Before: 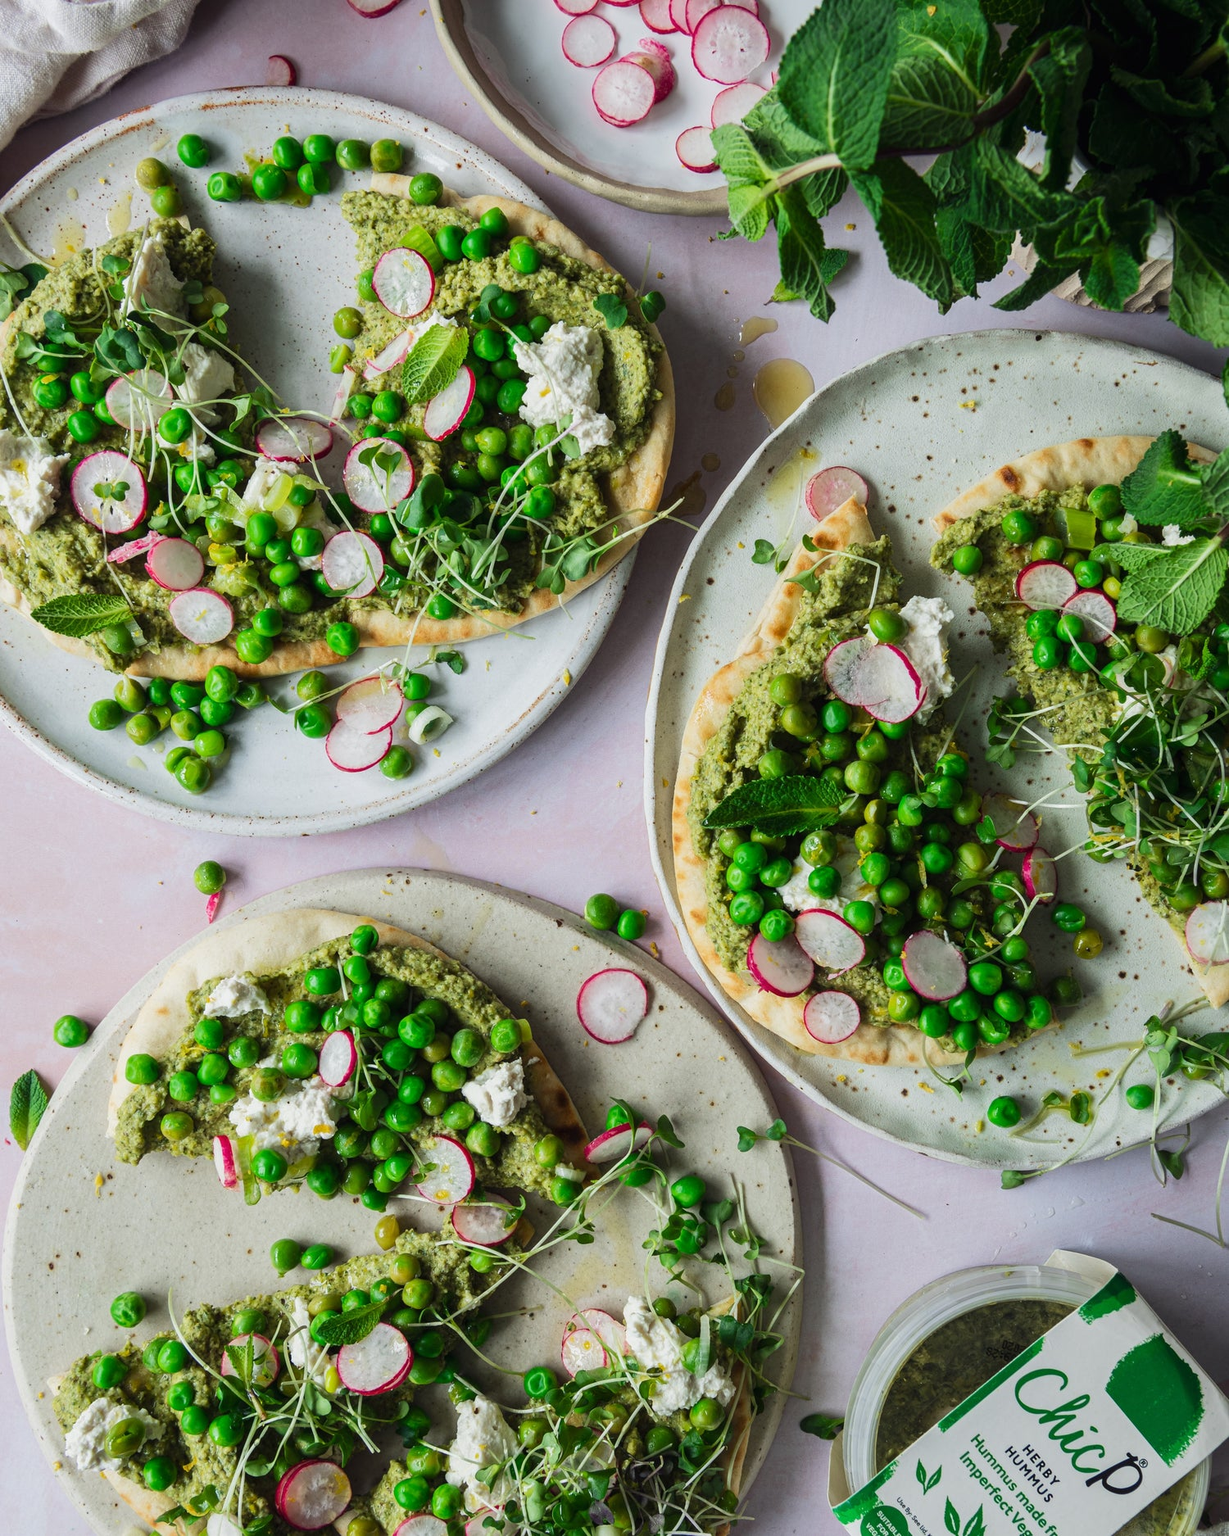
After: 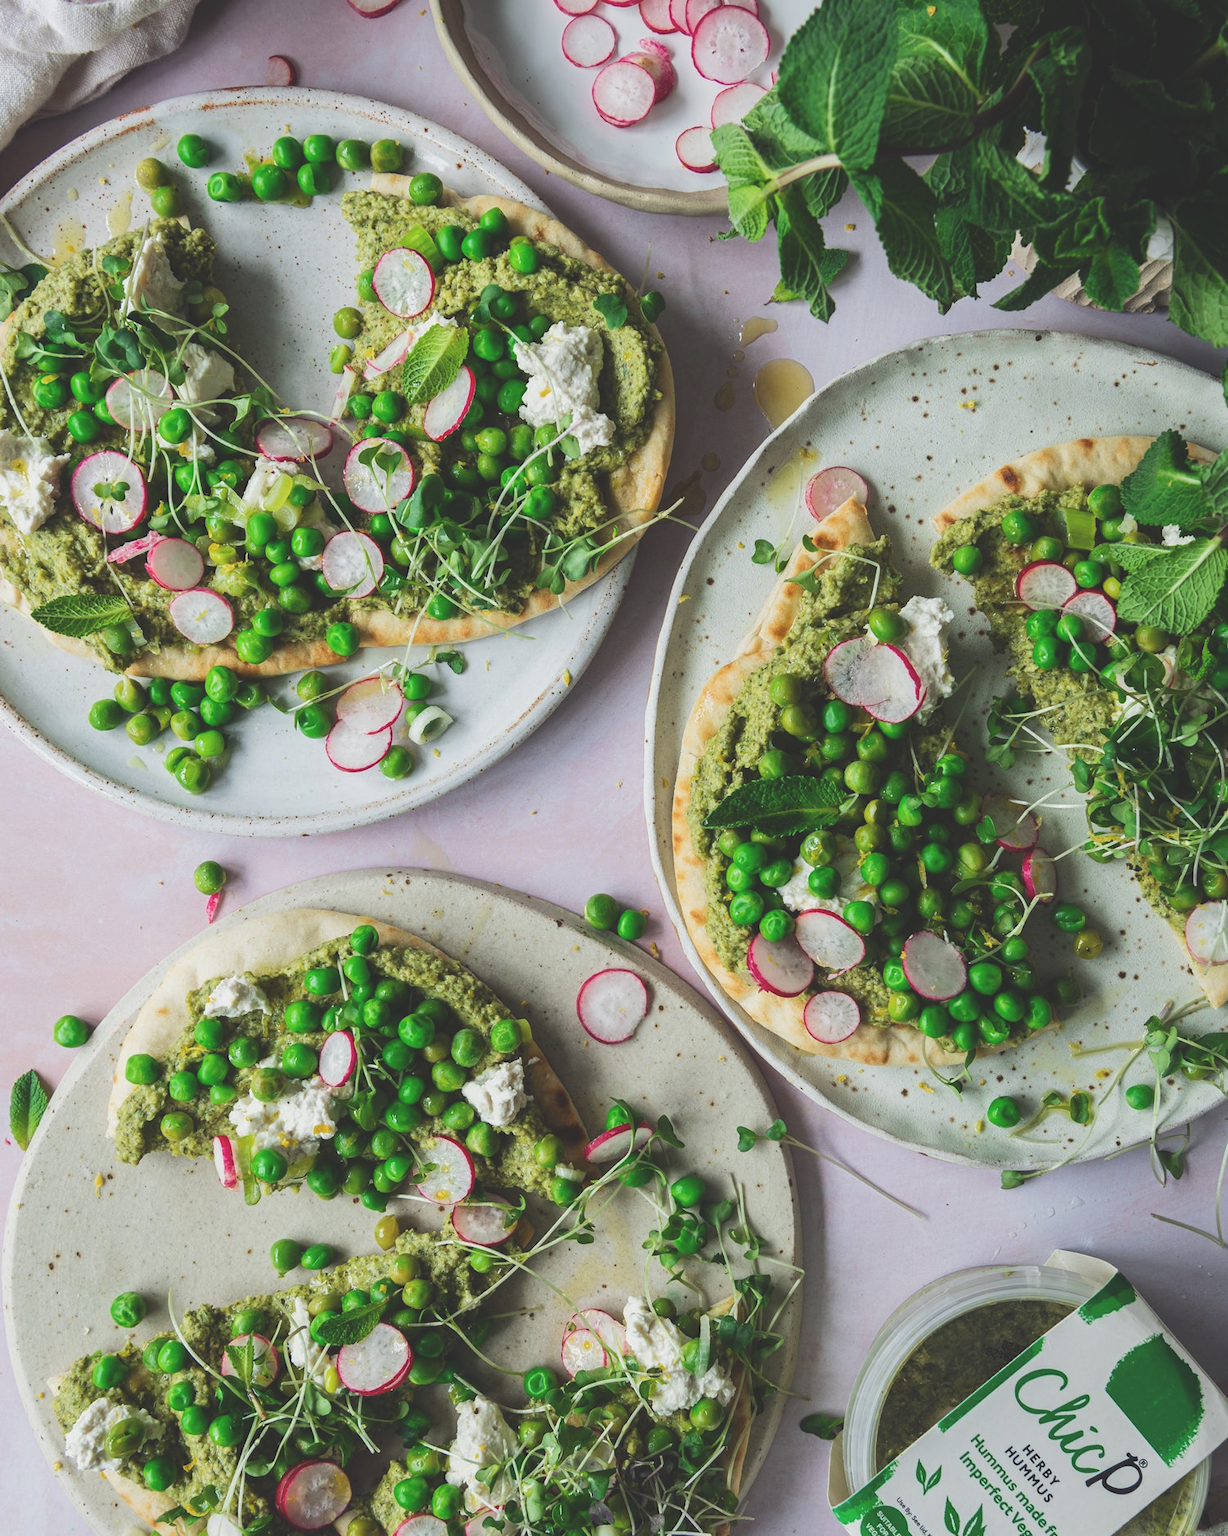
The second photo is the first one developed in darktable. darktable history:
exposure: black level correction -0.023, exposure -0.036 EV, compensate highlight preservation false
